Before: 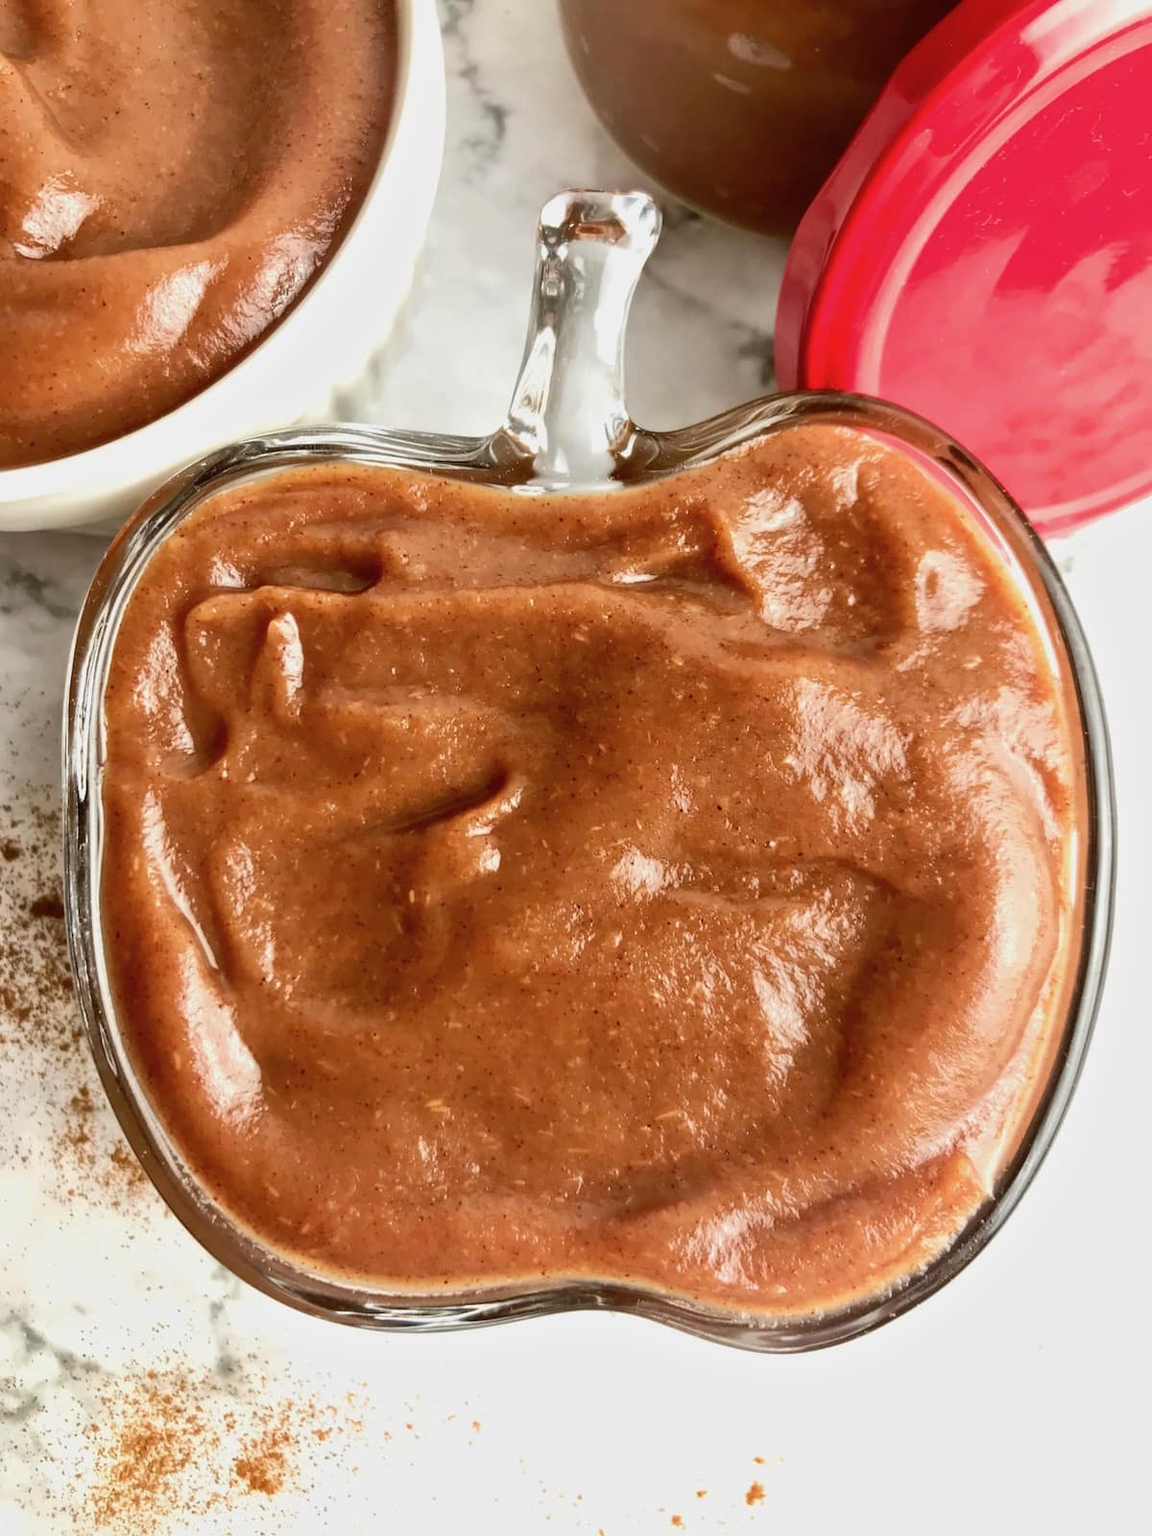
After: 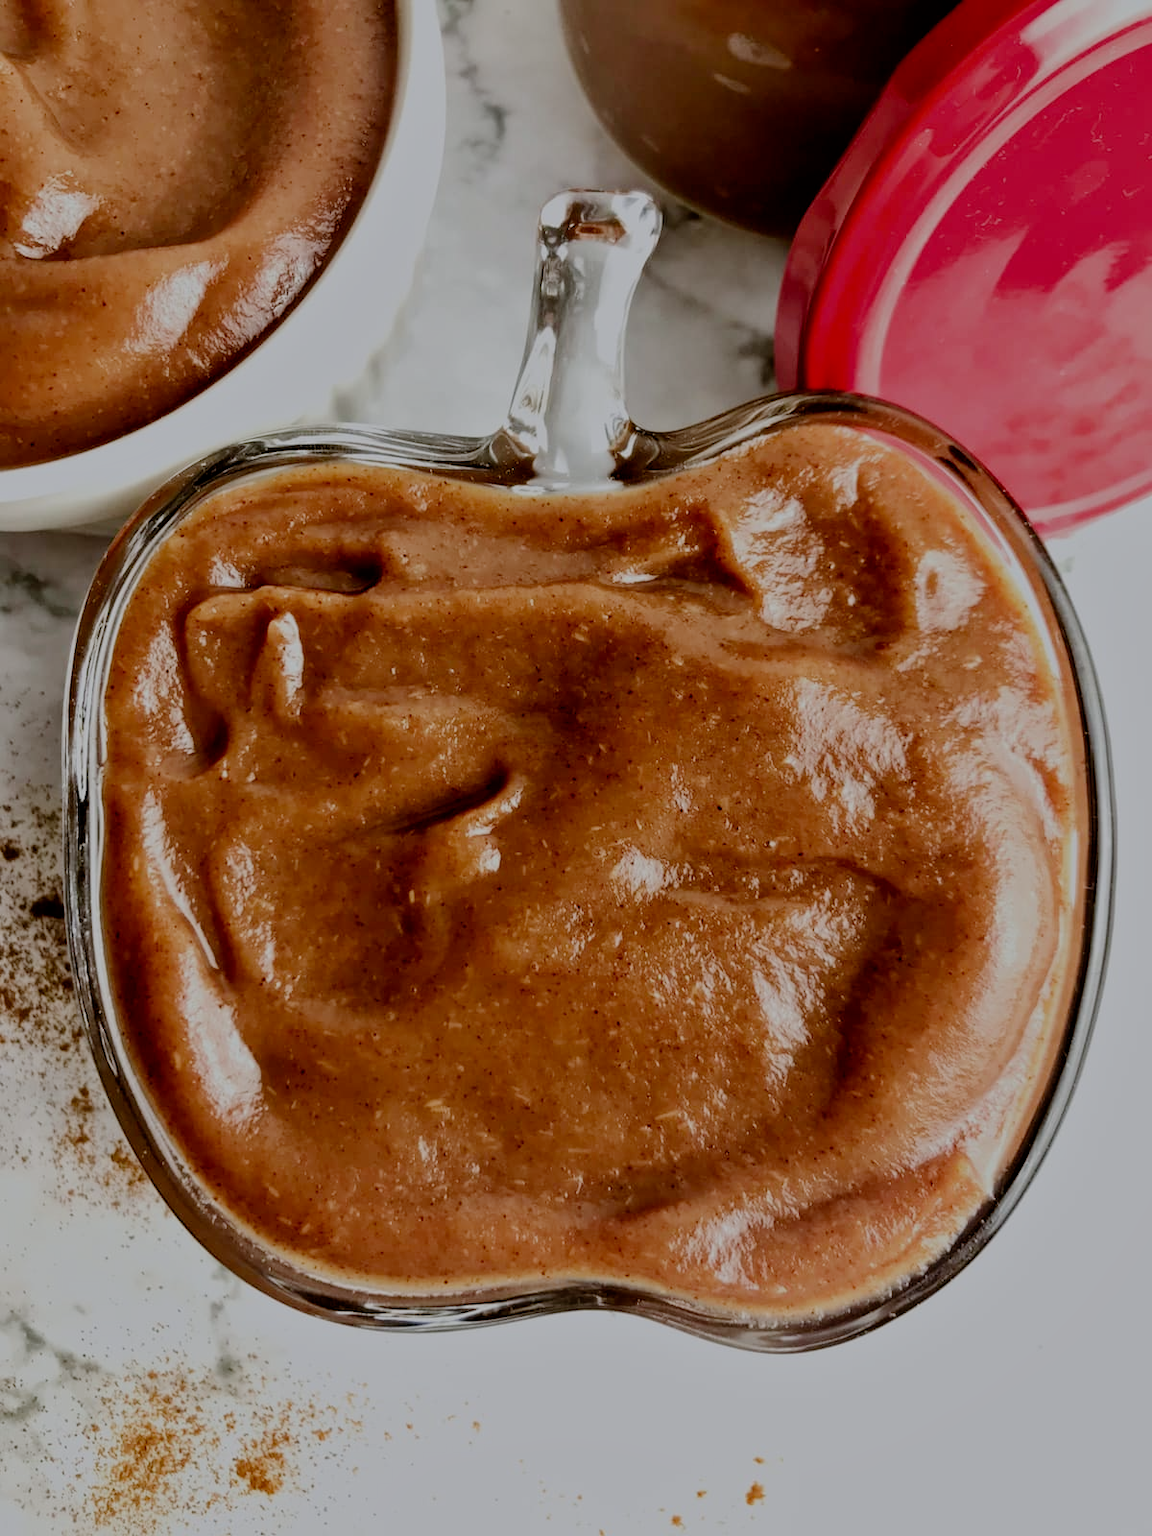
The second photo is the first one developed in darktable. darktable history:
contrast equalizer: octaves 7, y [[0.528 ×6], [0.514 ×6], [0.362 ×6], [0 ×6], [0 ×6]]
white balance: red 0.983, blue 1.036
filmic rgb: middle gray luminance 30%, black relative exposure -9 EV, white relative exposure 7 EV, threshold 6 EV, target black luminance 0%, hardness 2.94, latitude 2.04%, contrast 0.963, highlights saturation mix 5%, shadows ↔ highlights balance 12.16%, add noise in highlights 0, preserve chrominance no, color science v3 (2019), use custom middle-gray values true, iterations of high-quality reconstruction 0, contrast in highlights soft, enable highlight reconstruction true
